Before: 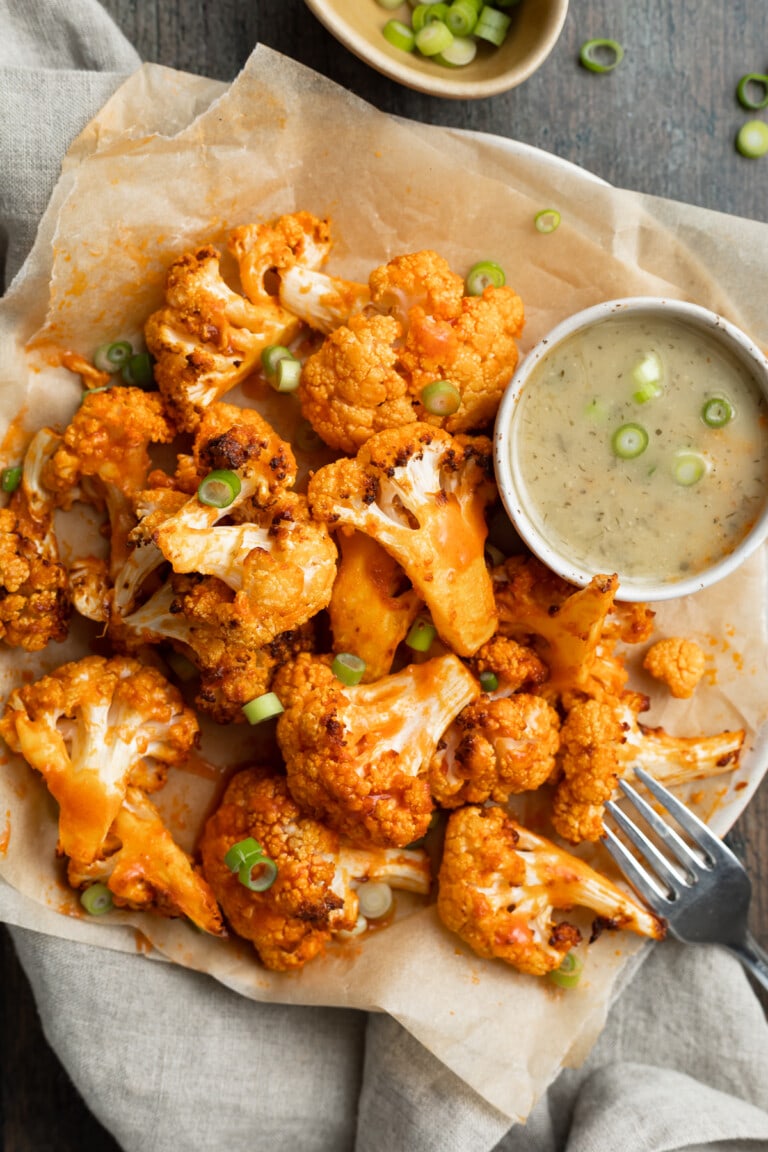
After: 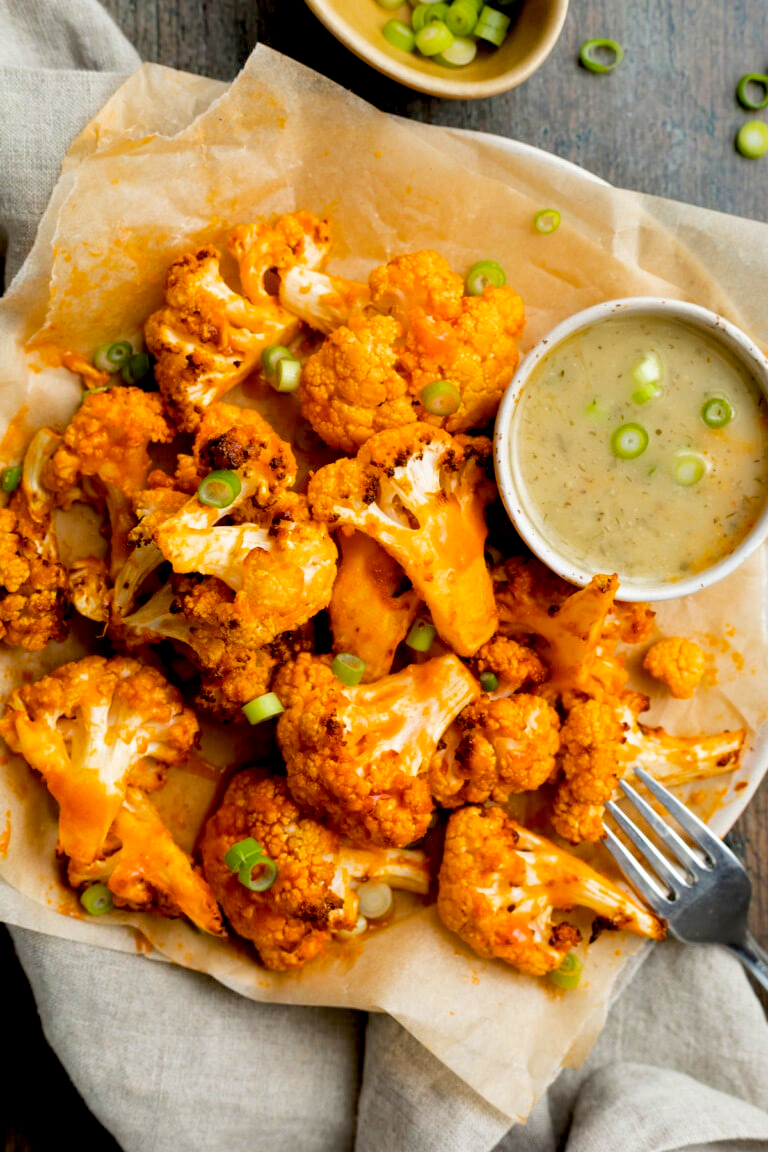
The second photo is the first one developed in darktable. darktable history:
exposure: black level correction 0.013, compensate highlight preservation false
color balance rgb: perceptual saturation grading › global saturation 19.921%, perceptual brilliance grading › mid-tones 9.421%, perceptual brilliance grading › shadows 14.876%, global vibrance 20%
